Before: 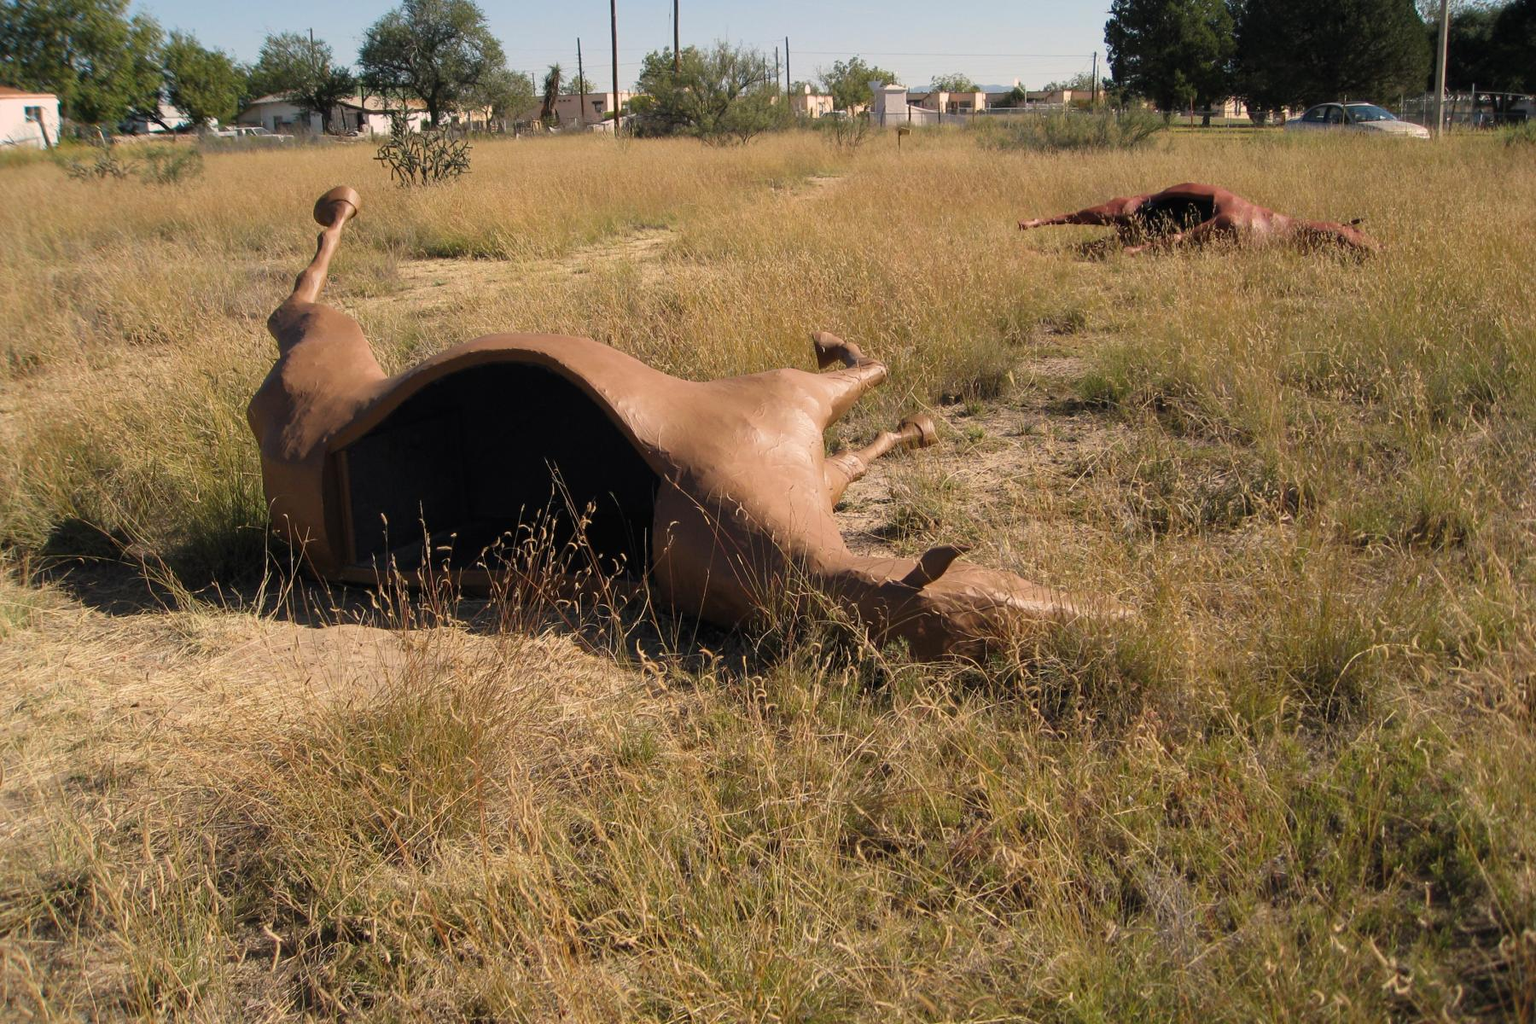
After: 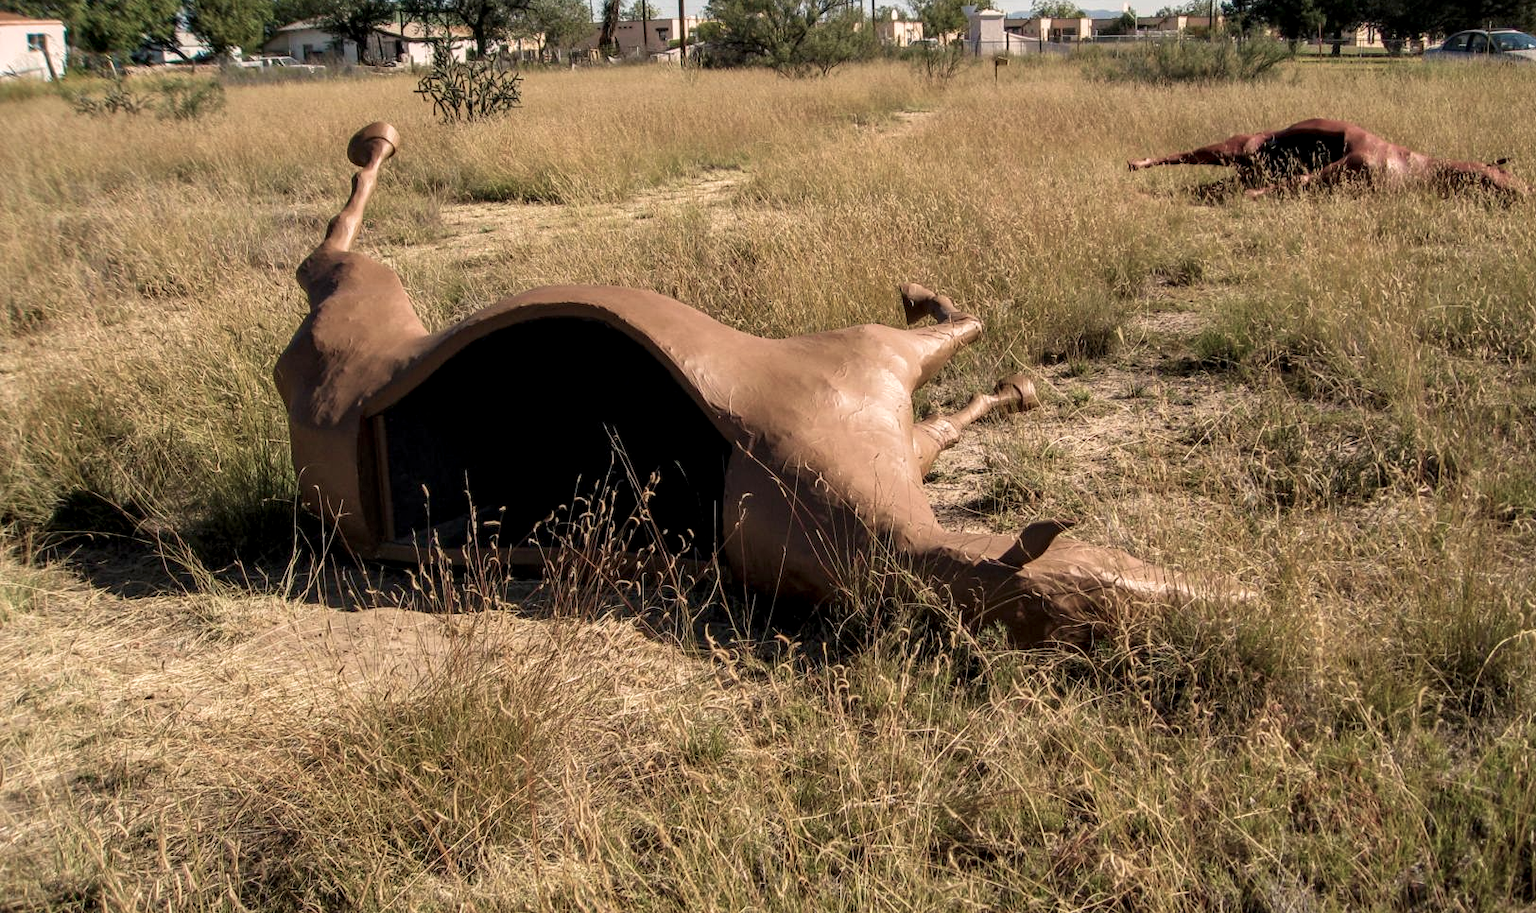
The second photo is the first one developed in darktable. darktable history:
color balance: input saturation 80.07%
crop: top 7.49%, right 9.717%, bottom 11.943%
local contrast: highlights 25%, detail 150%
velvia: on, module defaults
